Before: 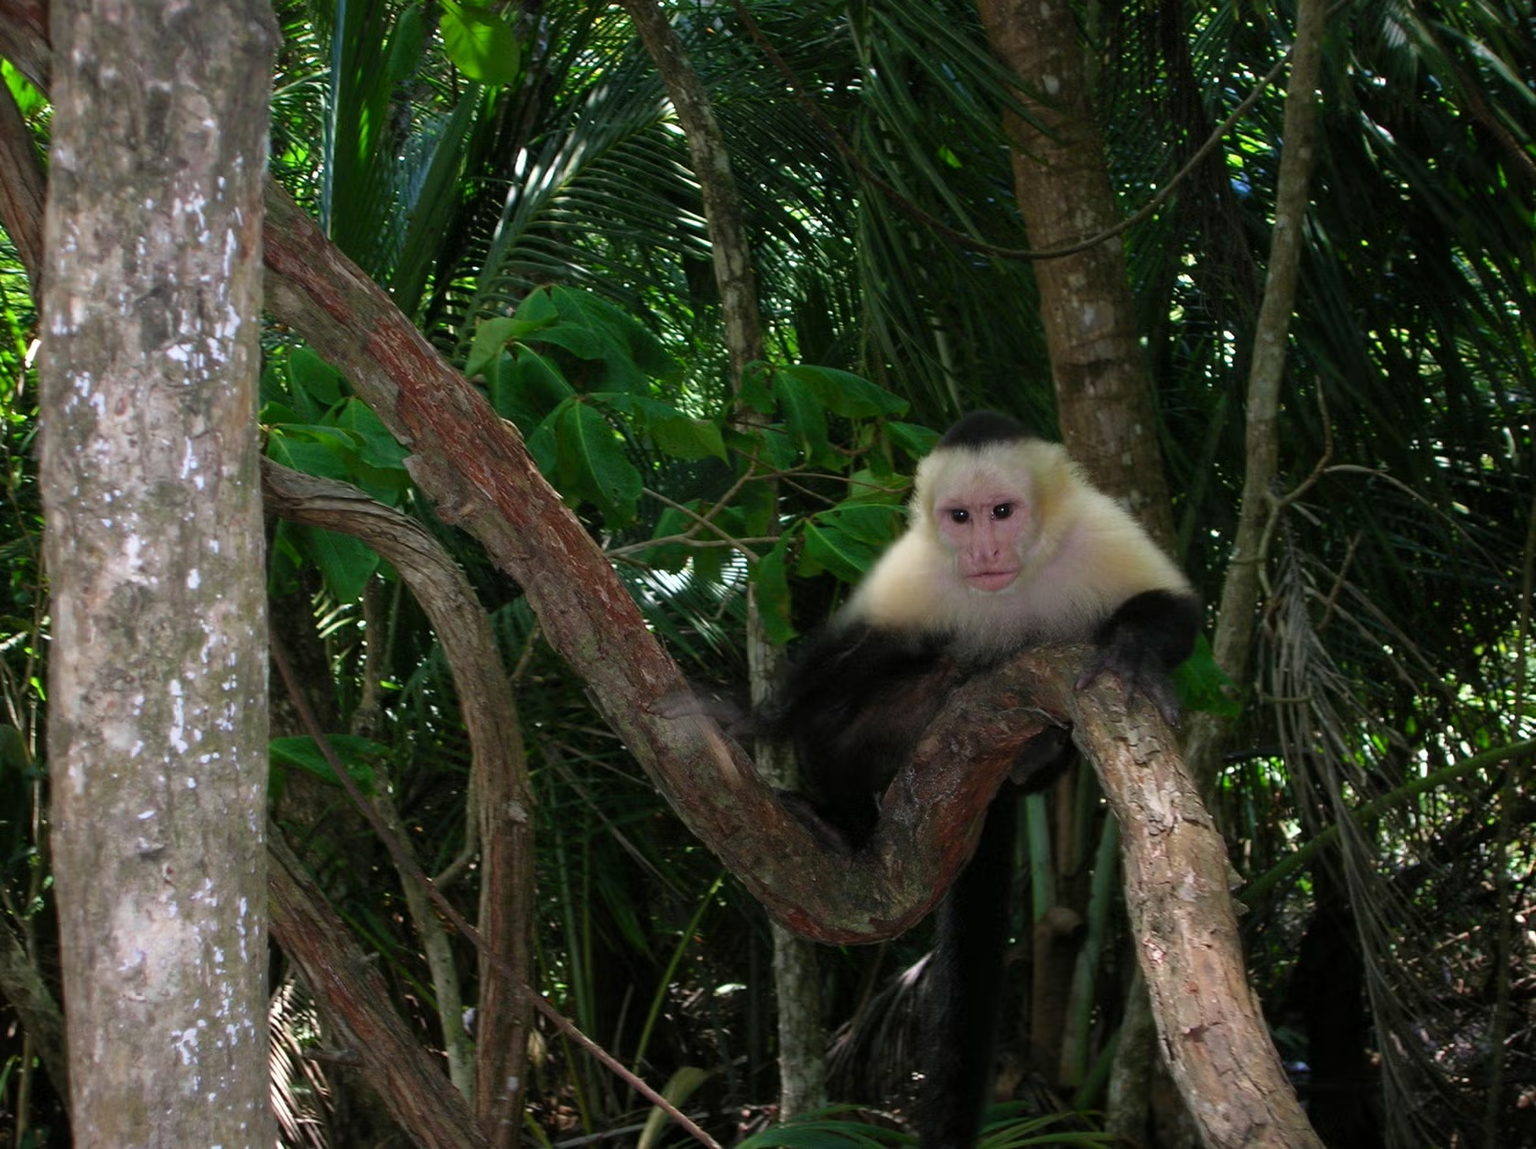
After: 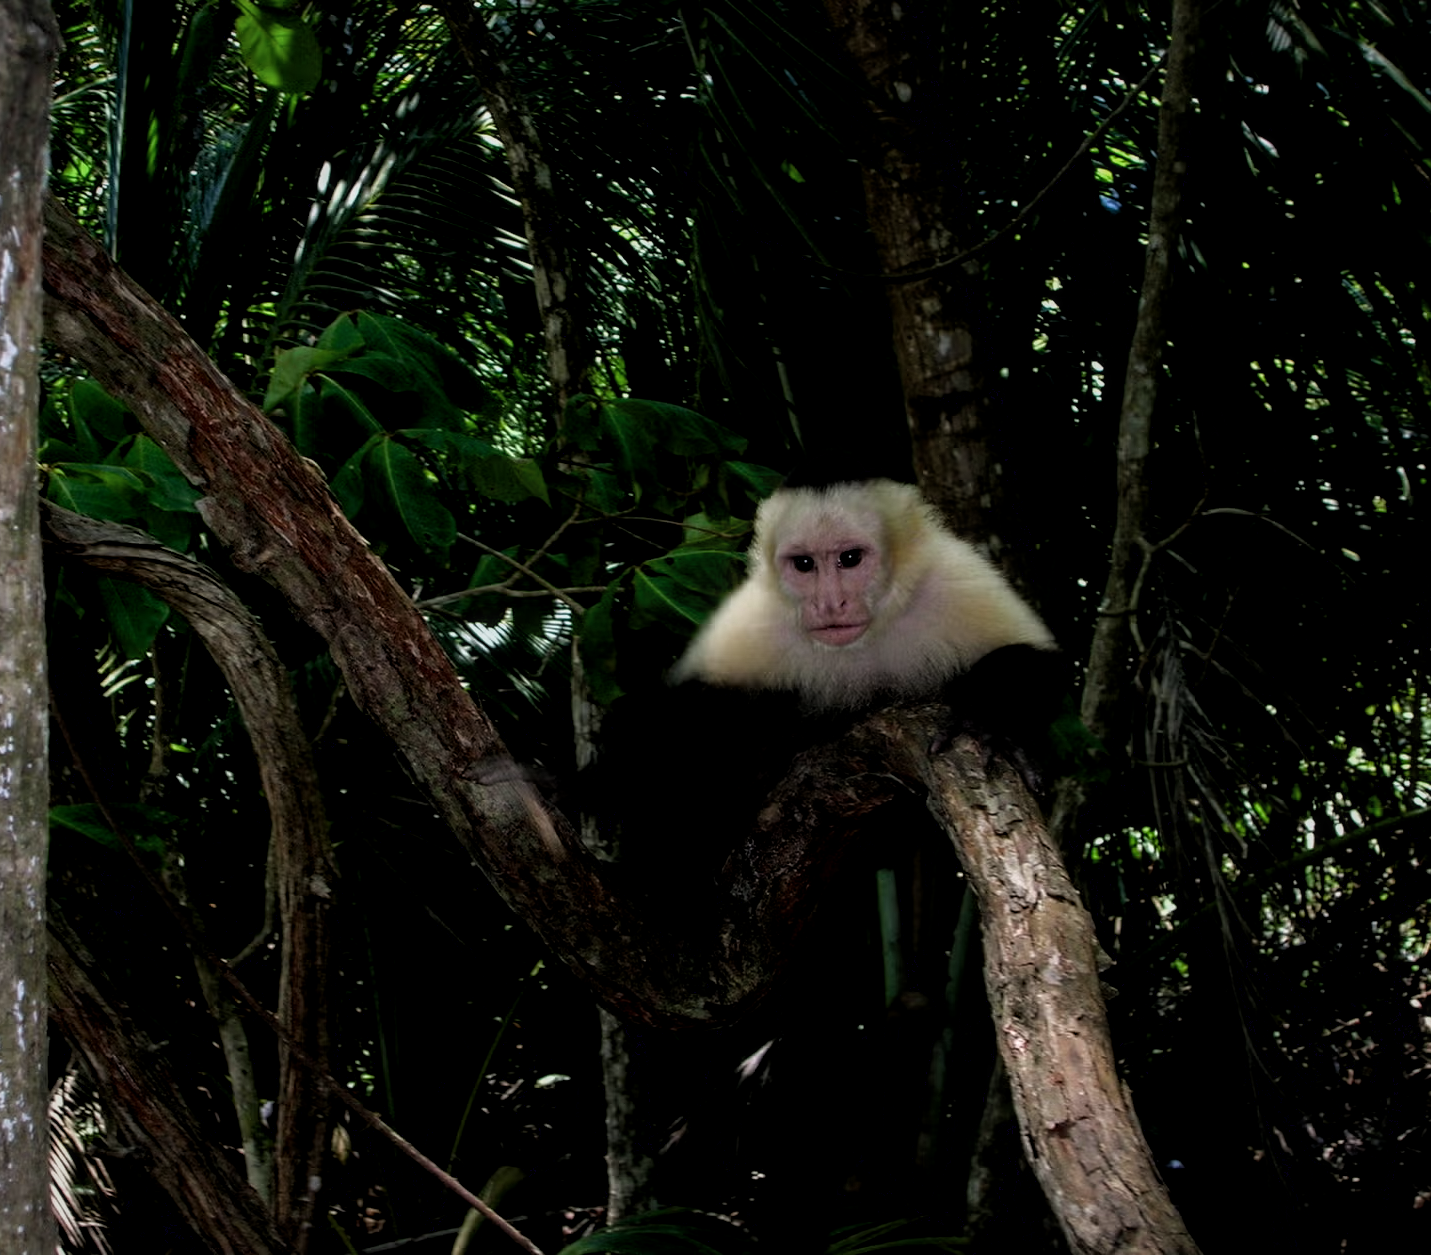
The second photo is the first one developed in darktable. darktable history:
exposure: black level correction 0.011, exposure -0.478 EV, compensate highlight preservation false
local contrast: on, module defaults
vignetting: fall-off radius 64.12%, brightness -0.311, saturation -0.061
crop and rotate: left 14.668%
filmic rgb: black relative exposure -8.25 EV, white relative exposure 2.2 EV, target white luminance 99.872%, hardness 7.13, latitude 74.86%, contrast 1.323, highlights saturation mix -2.73%, shadows ↔ highlights balance 30.3%
